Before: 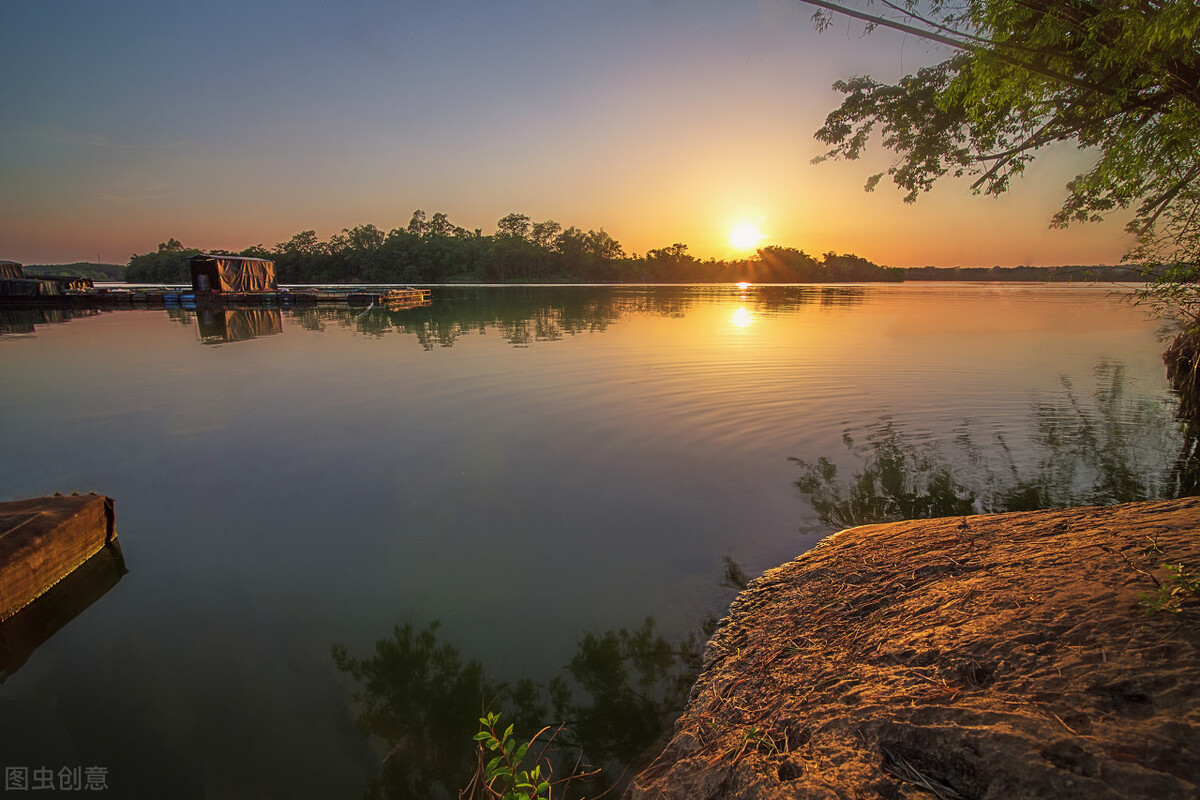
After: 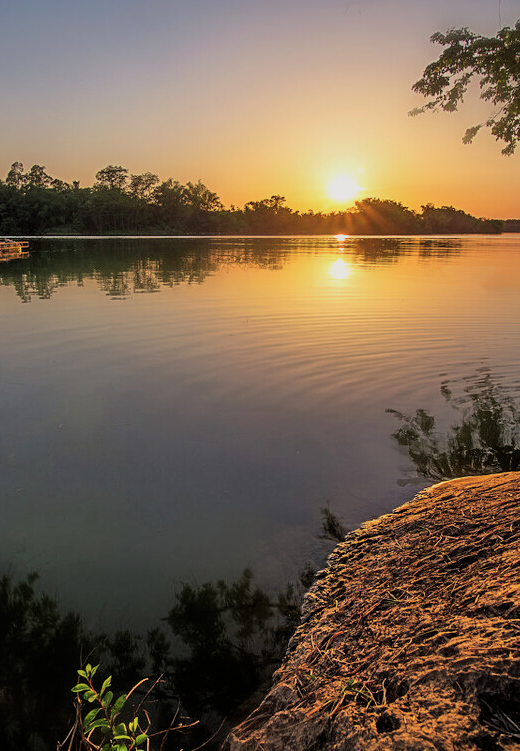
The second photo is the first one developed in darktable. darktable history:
crop: left 33.564%, top 6.047%, right 23.052%
shadows and highlights: shadows 36.87, highlights -27.84, soften with gaussian
filmic rgb: black relative exposure -11.76 EV, white relative exposure 5.4 EV, hardness 4.49, latitude 49.6%, contrast 1.142
